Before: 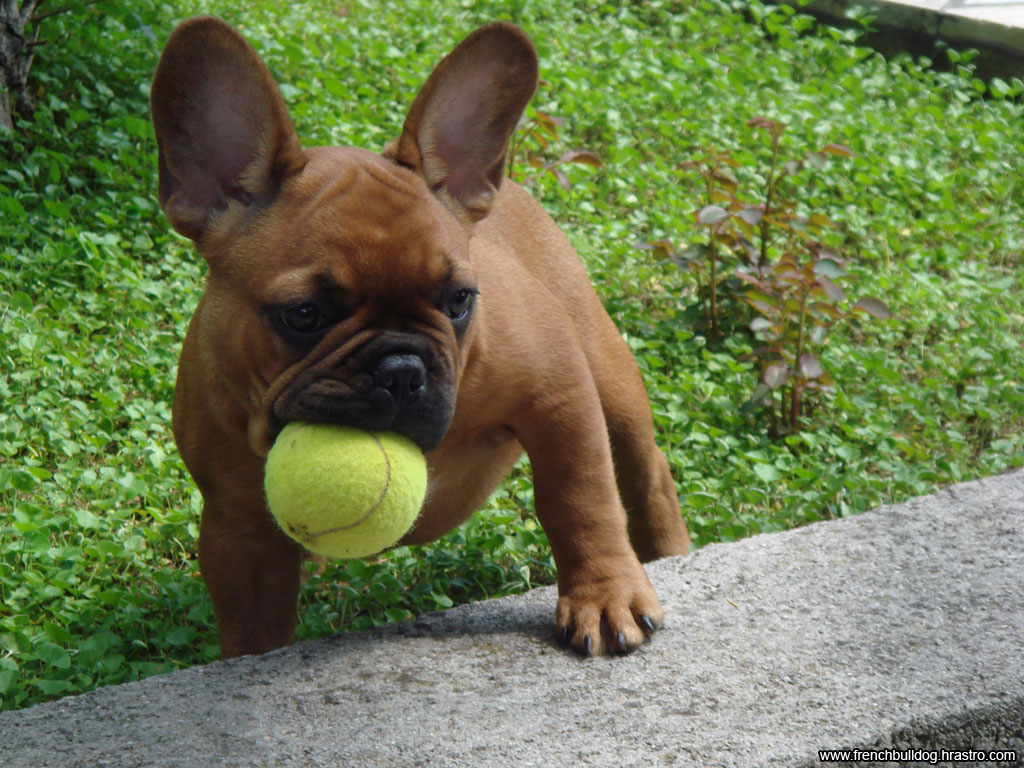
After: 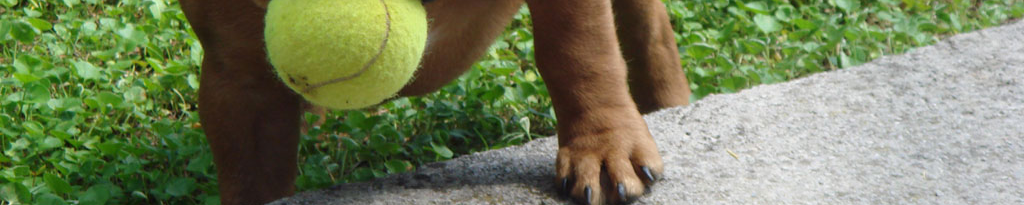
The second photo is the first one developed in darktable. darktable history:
shadows and highlights: shadows -21.83, highlights 99.93, soften with gaussian
crop and rotate: top 58.58%, bottom 14.64%
